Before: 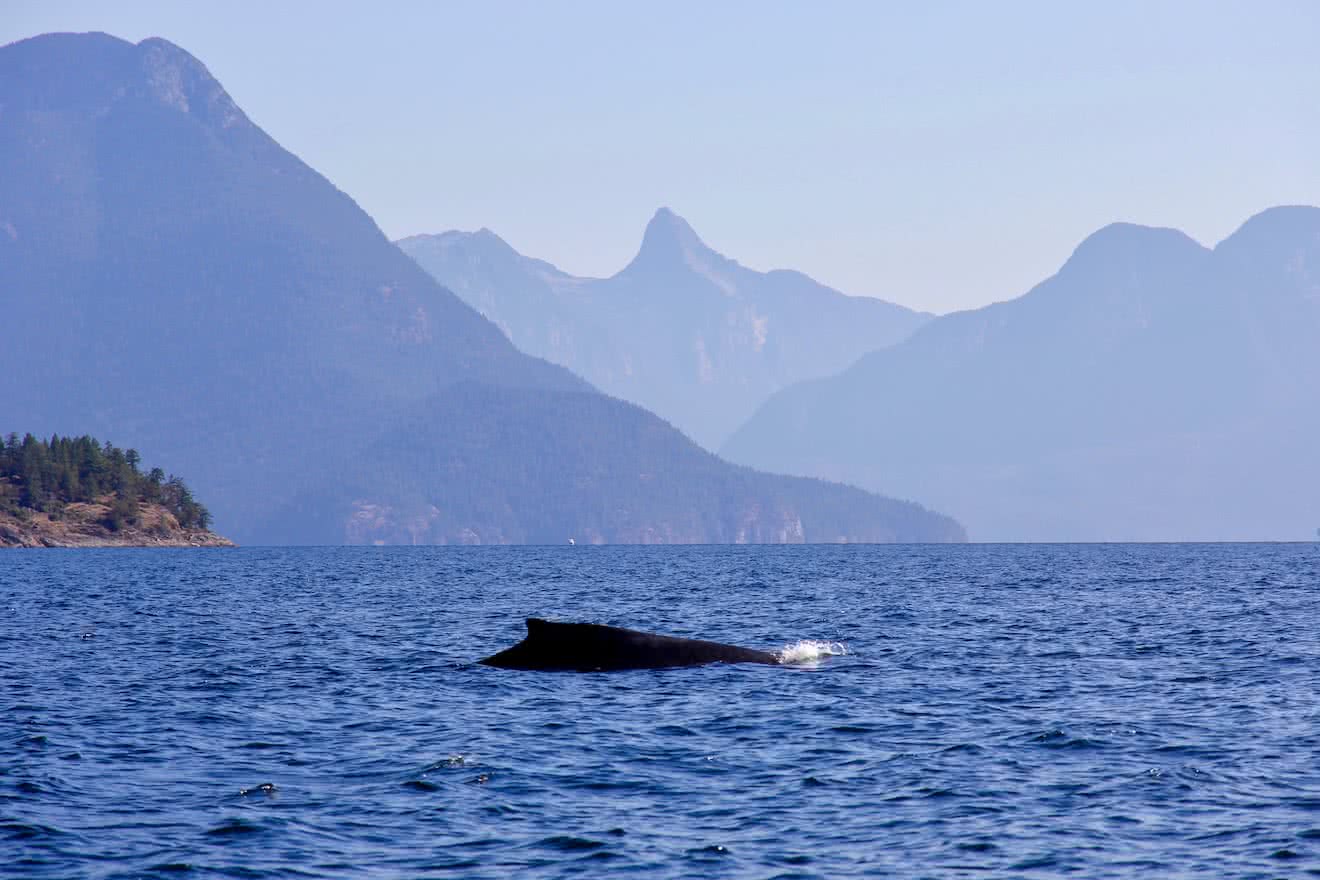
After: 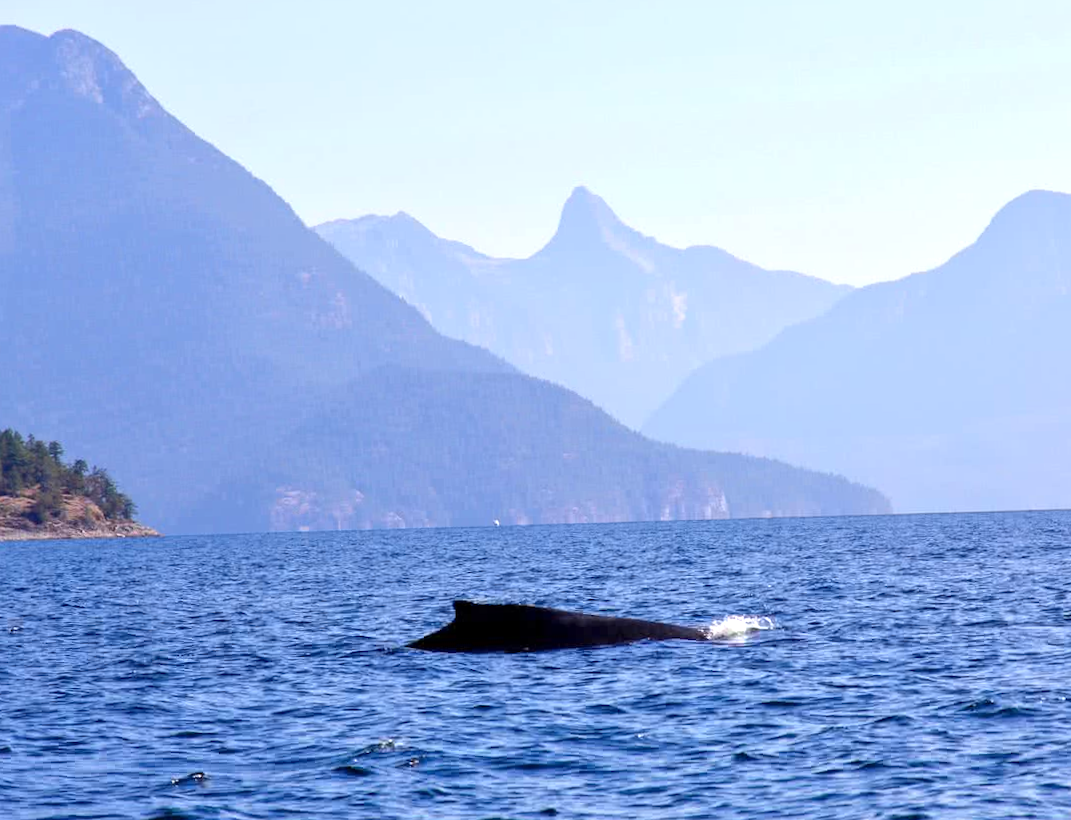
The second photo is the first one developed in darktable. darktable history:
crop and rotate: angle 1°, left 4.281%, top 0.642%, right 11.383%, bottom 2.486%
color zones: curves: ch1 [(0, 0.523) (0.143, 0.545) (0.286, 0.52) (0.429, 0.506) (0.571, 0.503) (0.714, 0.503) (0.857, 0.508) (1, 0.523)]
exposure: exposure 0.6 EV, compensate highlight preservation false
rotate and perspective: rotation -0.45°, automatic cropping original format, crop left 0.008, crop right 0.992, crop top 0.012, crop bottom 0.988
